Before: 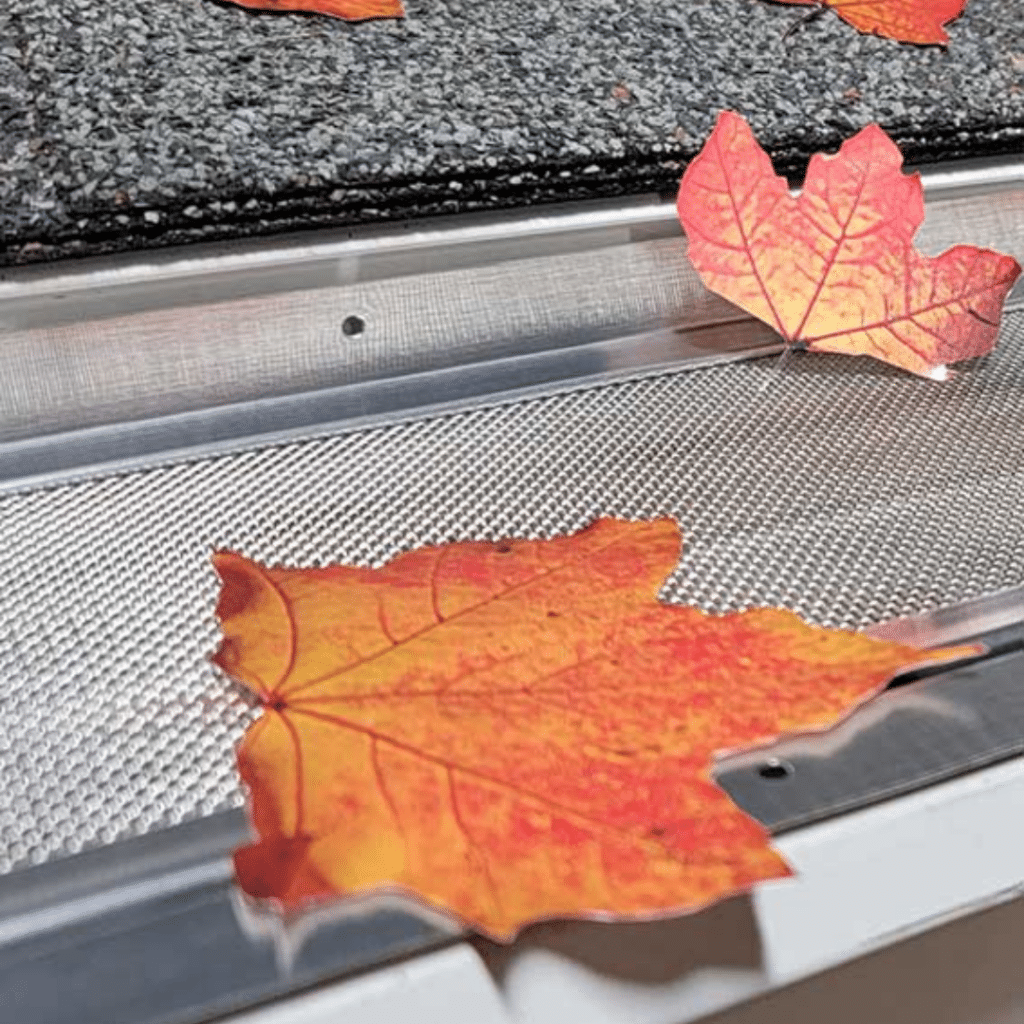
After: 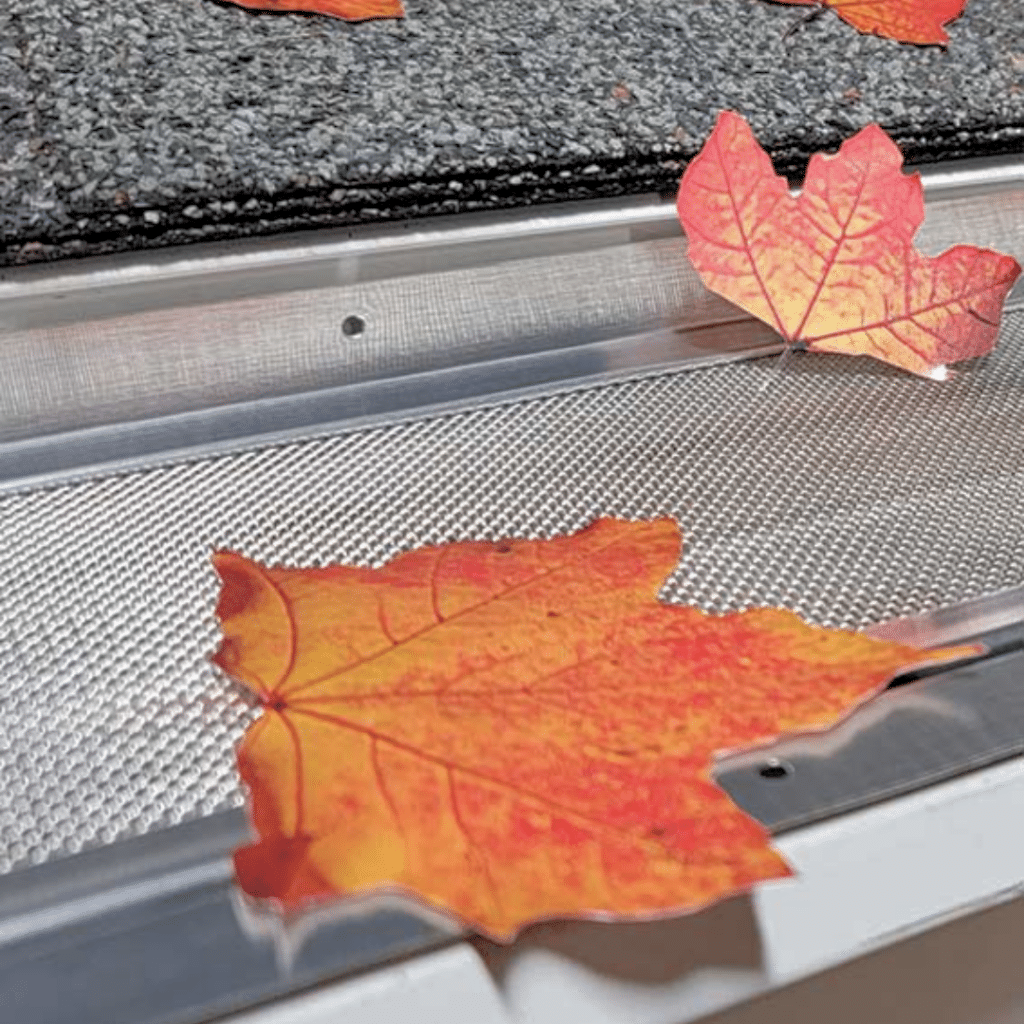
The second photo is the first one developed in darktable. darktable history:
exposure: black level correction 0.001, exposure 0.298 EV, compensate highlight preservation false
tone equalizer: -8 EV 0.274 EV, -7 EV 0.432 EV, -6 EV 0.377 EV, -5 EV 0.226 EV, -3 EV -0.266 EV, -2 EV -0.409 EV, -1 EV -0.409 EV, +0 EV -0.255 EV, edges refinement/feathering 500, mask exposure compensation -1.57 EV, preserve details no
